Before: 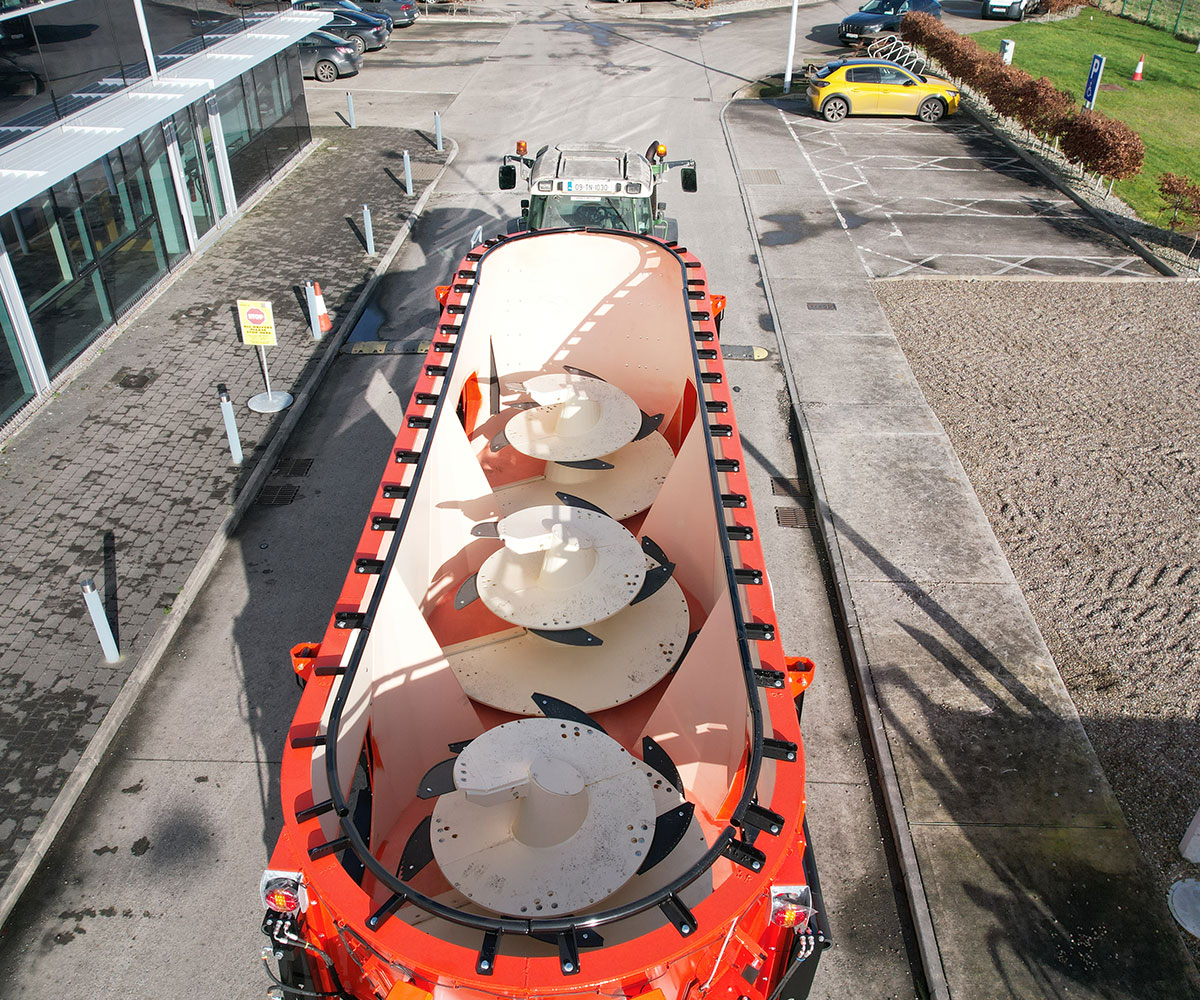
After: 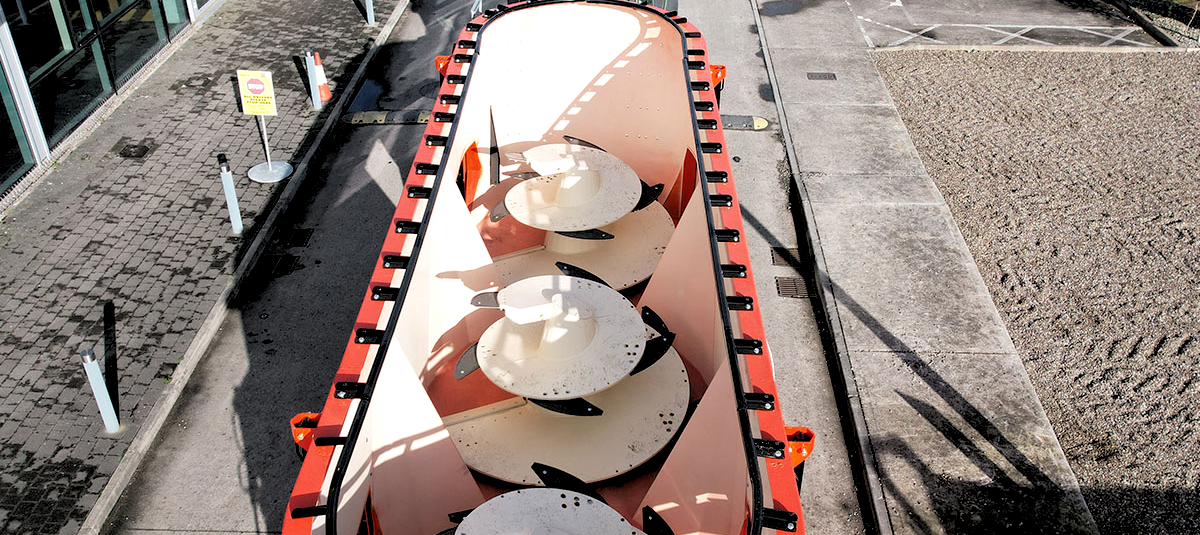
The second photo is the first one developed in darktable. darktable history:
crop and rotate: top 23.043%, bottom 23.437%
rgb levels: levels [[0.034, 0.472, 0.904], [0, 0.5, 1], [0, 0.5, 1]]
